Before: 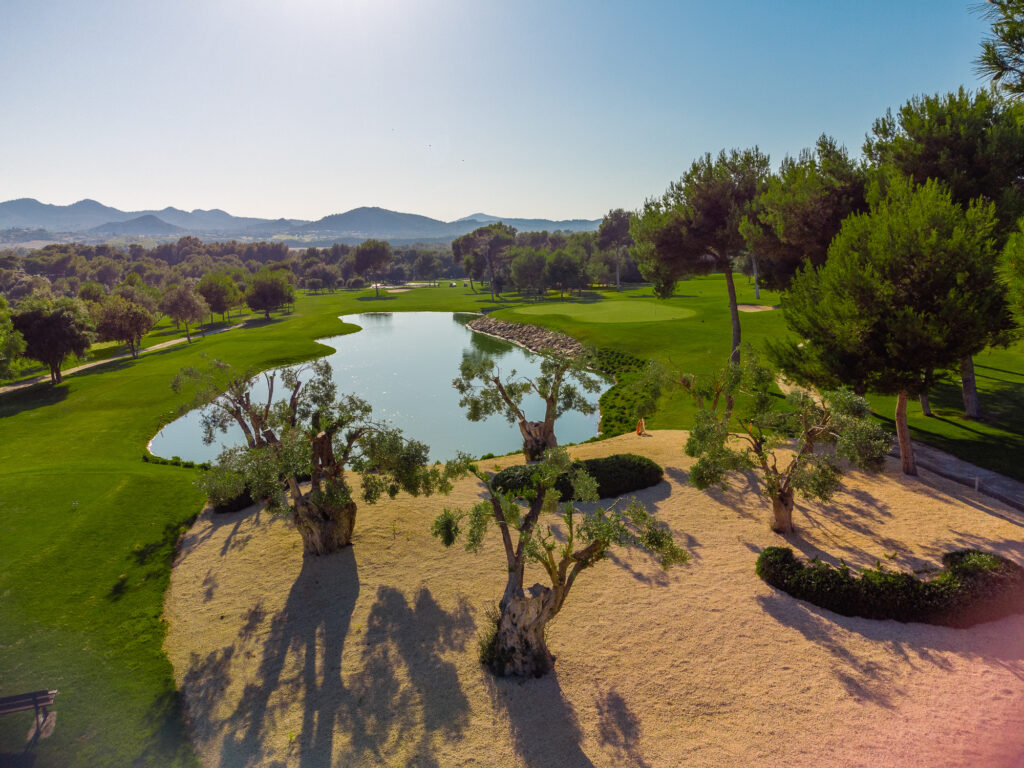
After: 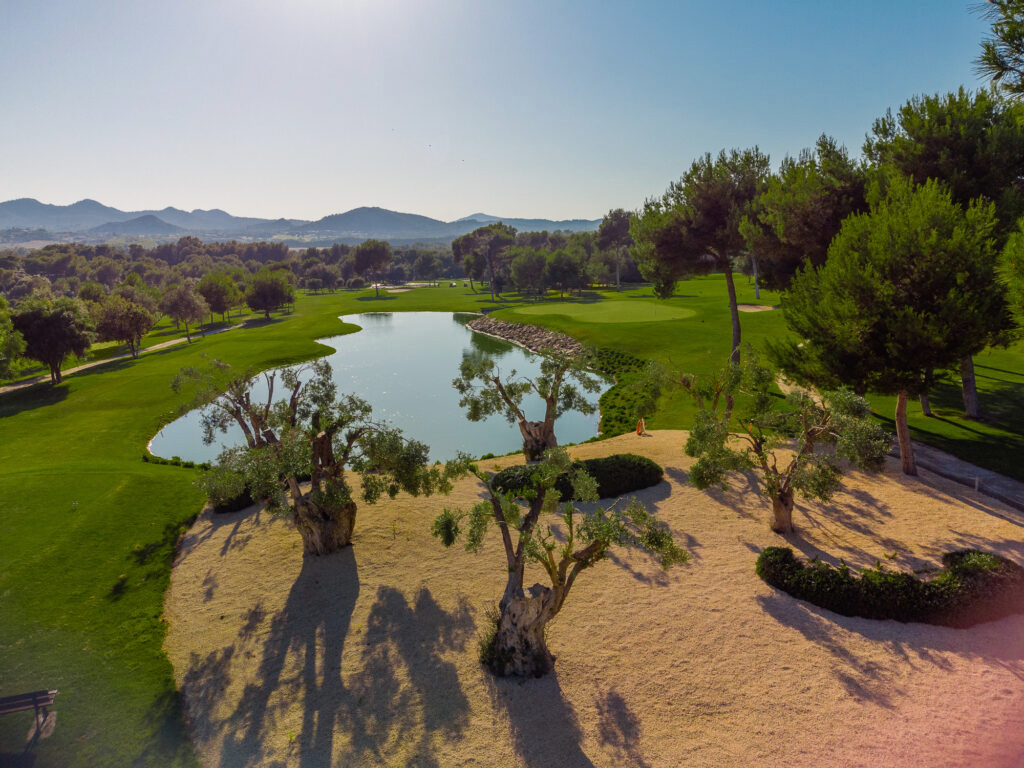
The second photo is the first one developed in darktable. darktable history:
exposure: exposure -0.176 EV, compensate highlight preservation false
